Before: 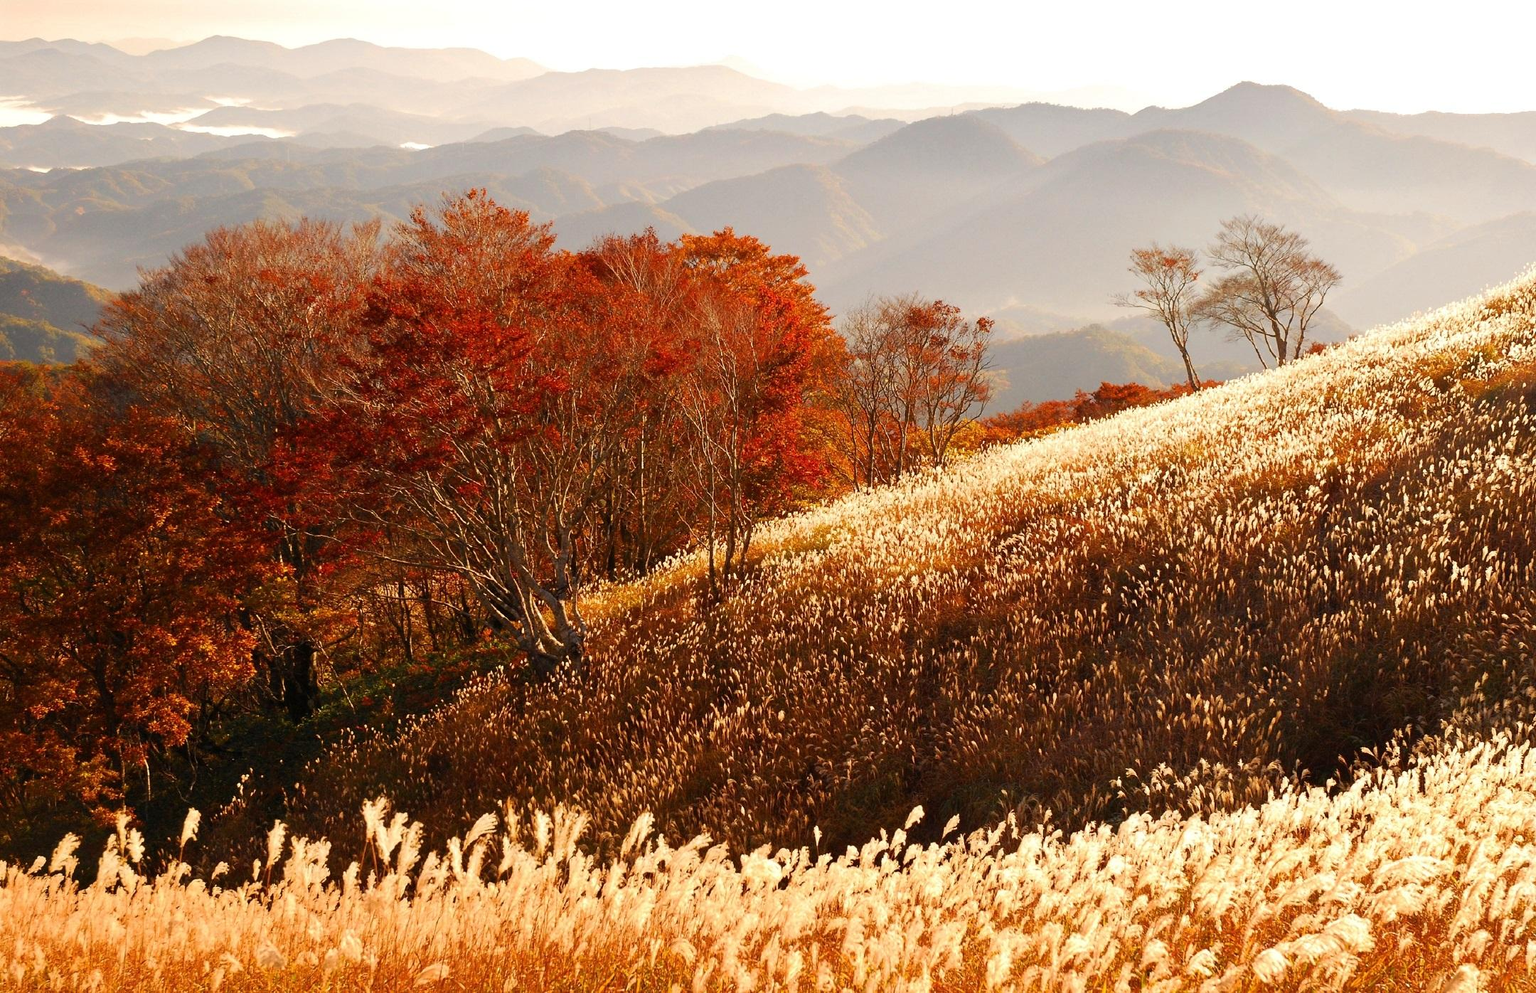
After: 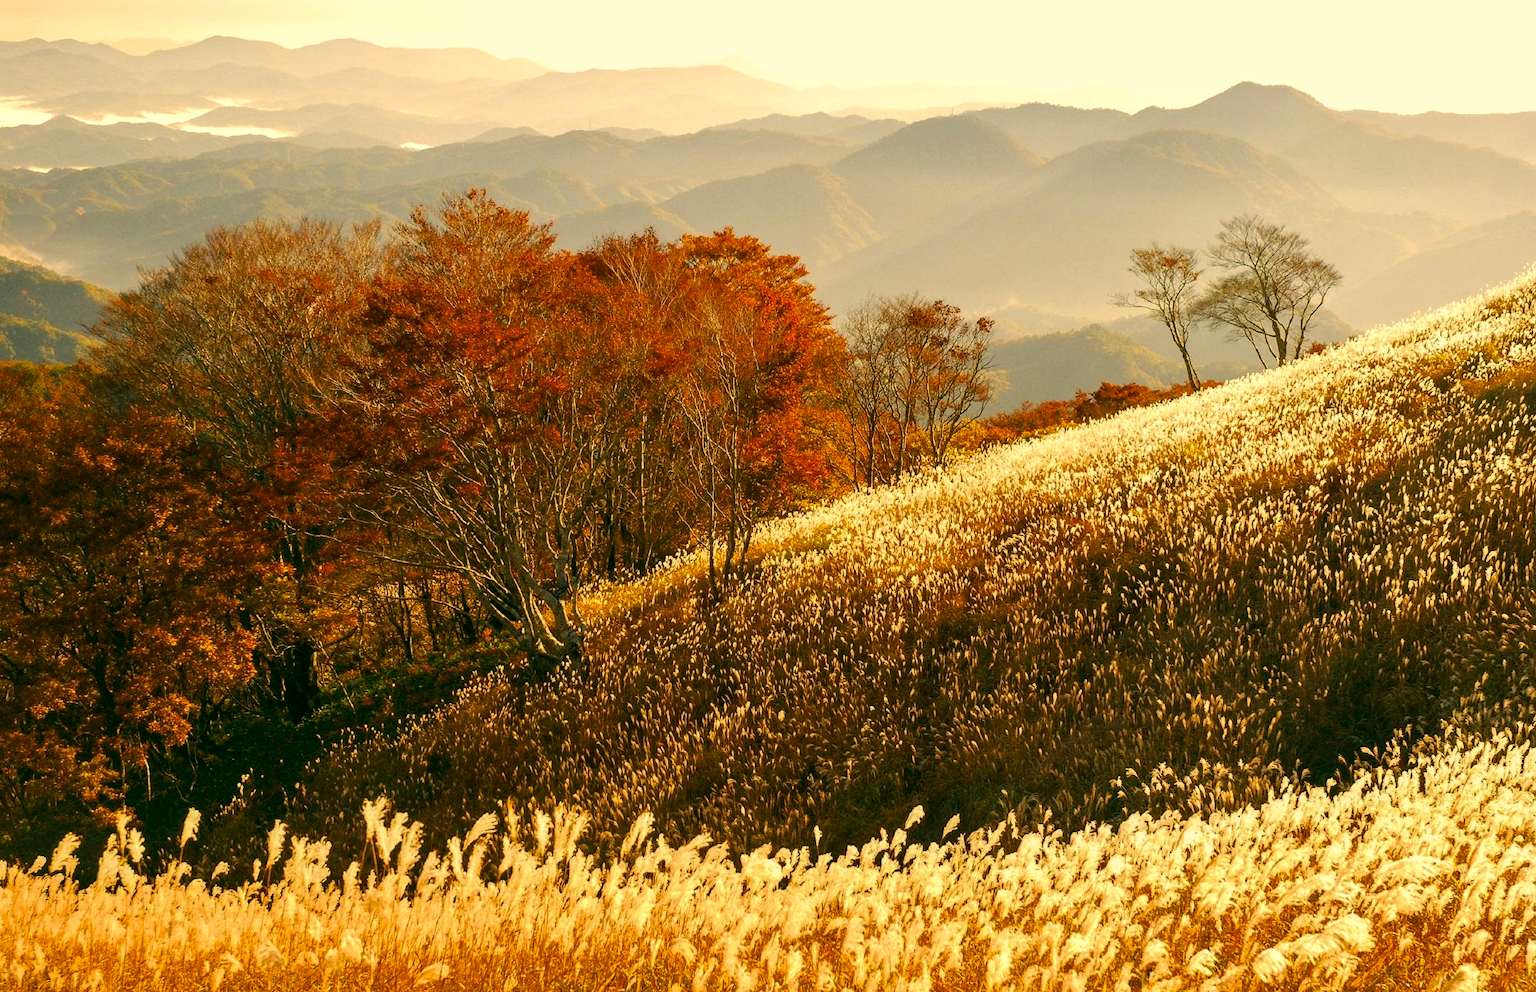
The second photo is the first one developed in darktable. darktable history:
local contrast: on, module defaults
color correction: highlights a* 5.3, highlights b* 24.26, shadows a* -15.58, shadows b* 4.02
